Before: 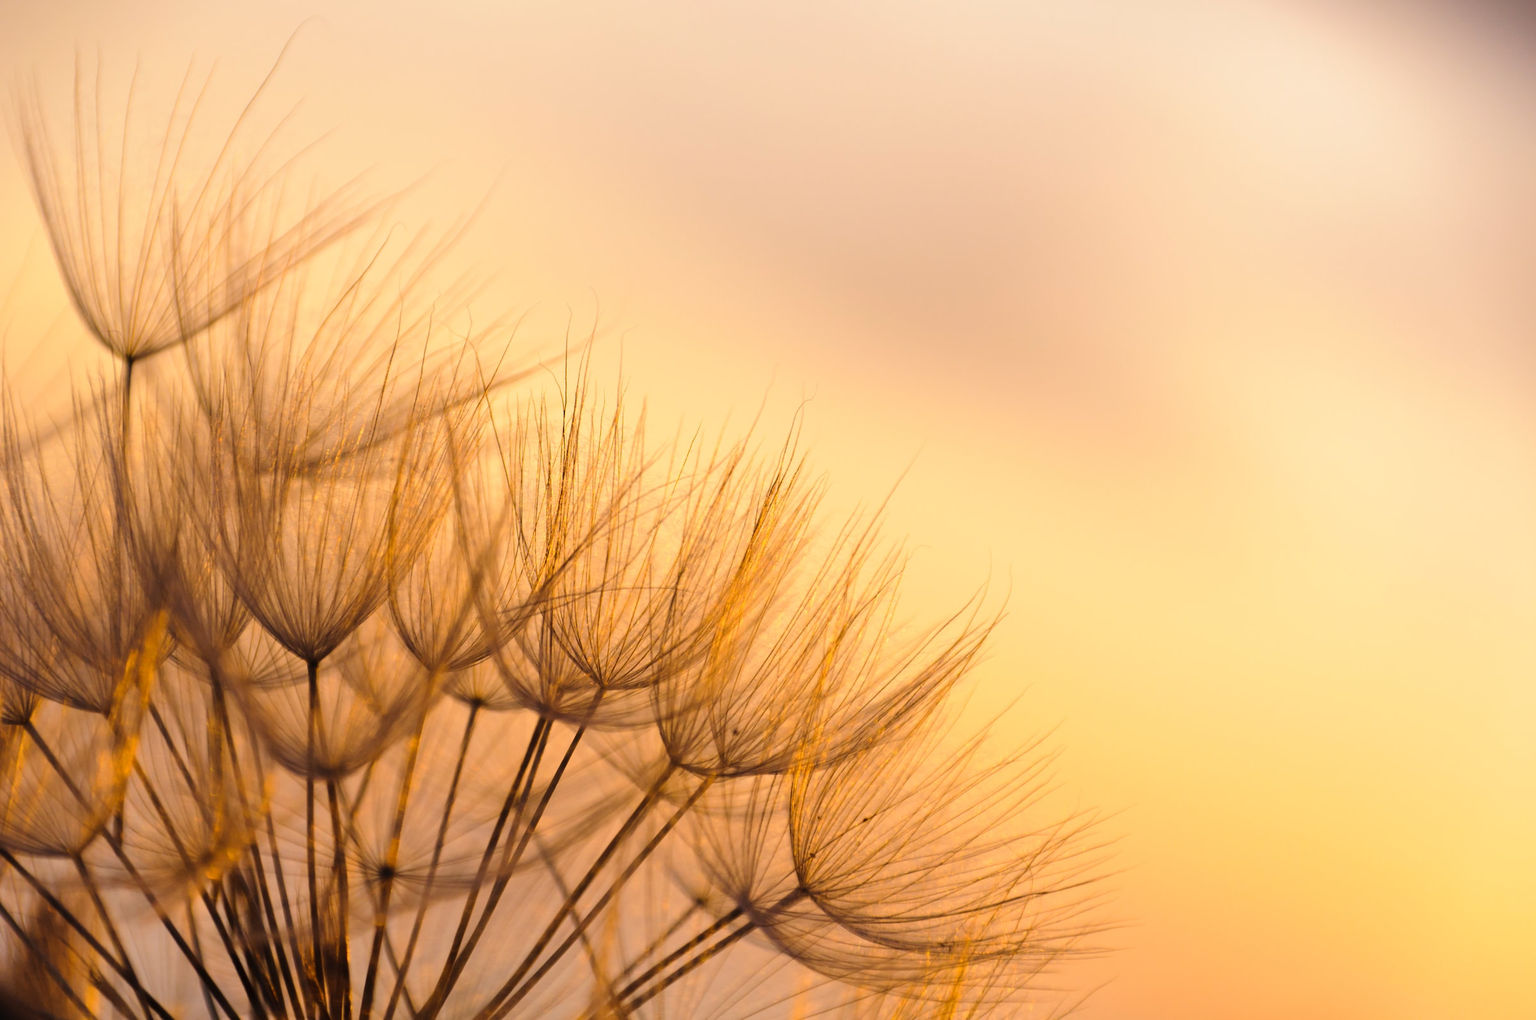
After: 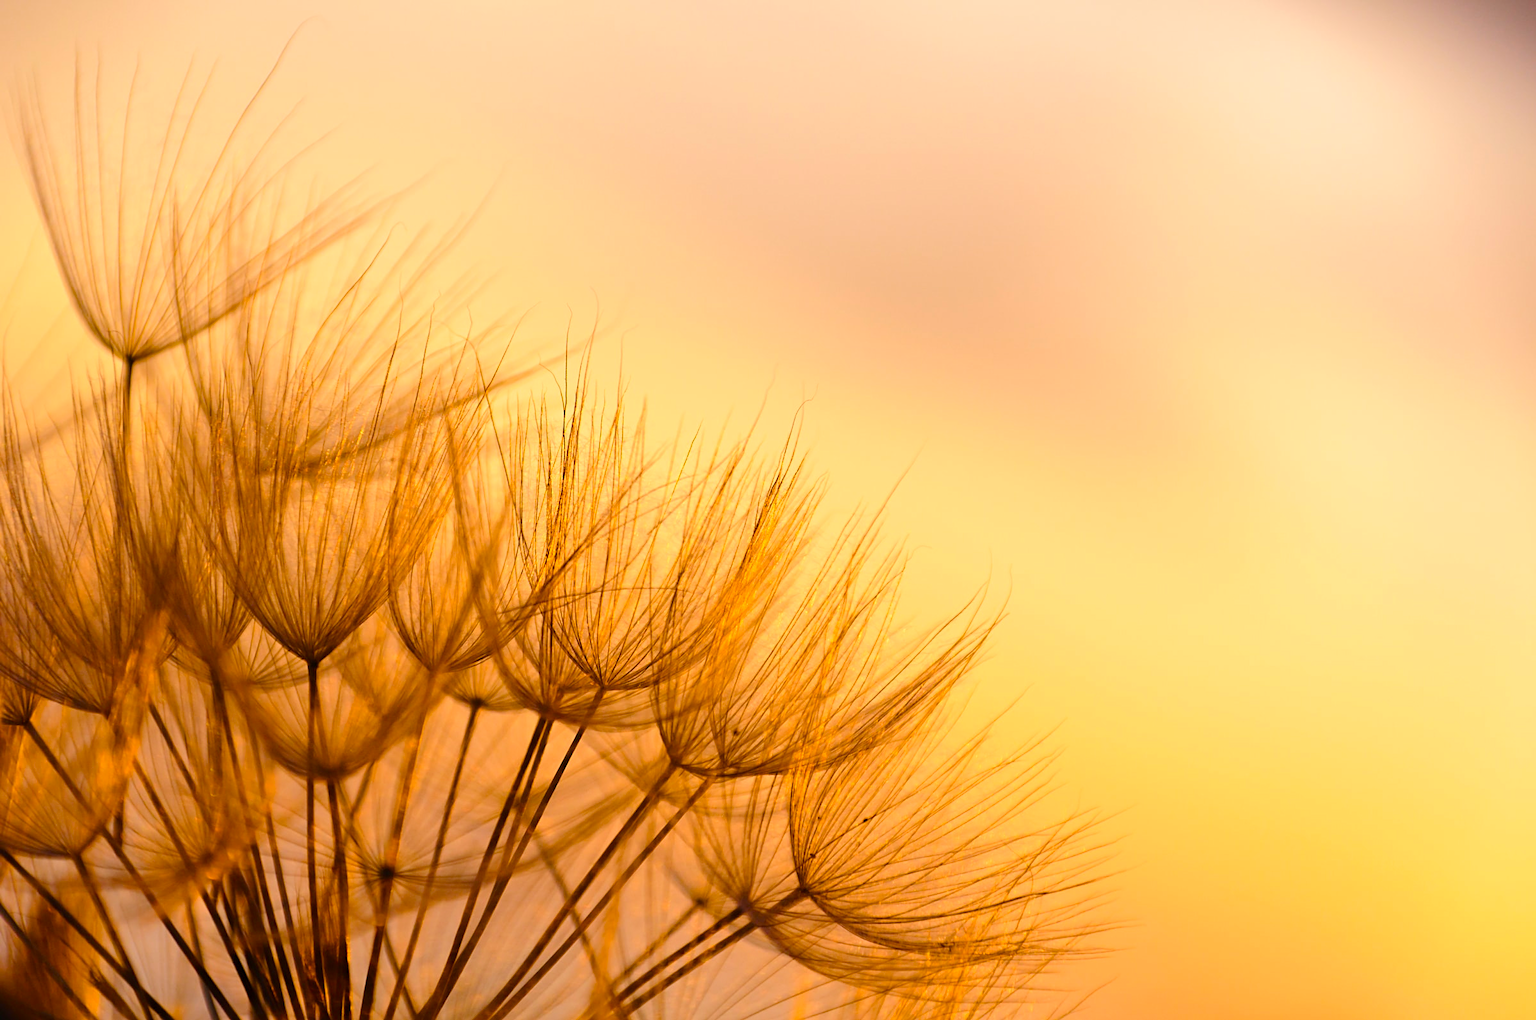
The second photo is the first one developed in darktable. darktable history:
color balance rgb: shadows lift › chroma 0.675%, shadows lift › hue 111.97°, perceptual saturation grading › global saturation 20%, perceptual saturation grading › highlights -25.101%, perceptual saturation grading › shadows 25.356%, global vibrance 20%
contrast brightness saturation: contrast 0.078, saturation 0.202
sharpen: radius 2.502, amount 0.319
